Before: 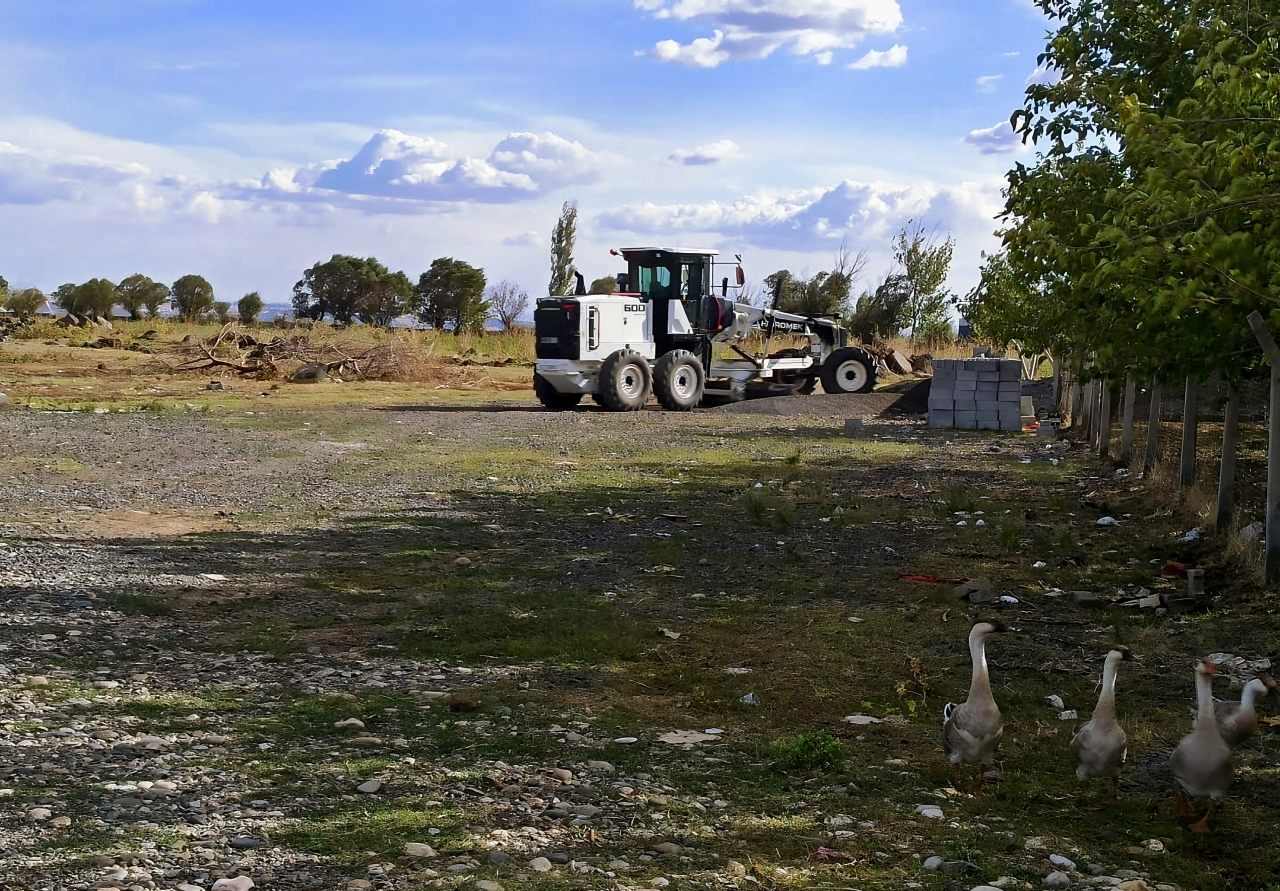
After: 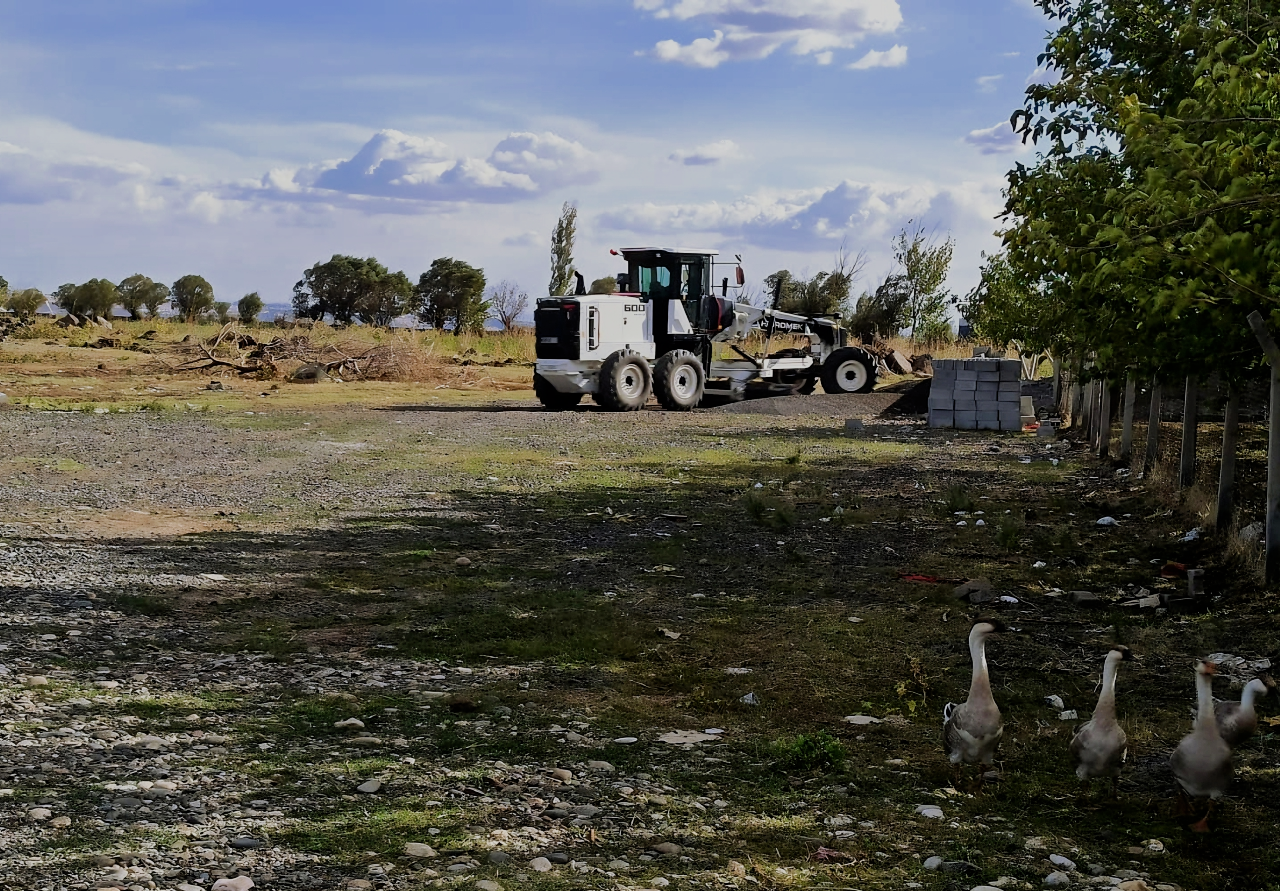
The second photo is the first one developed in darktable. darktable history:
color zones: curves: ch0 [(0, 0.5) (0.143, 0.5) (0.286, 0.5) (0.429, 0.495) (0.571, 0.437) (0.714, 0.44) (0.857, 0.496) (1, 0.5)]
filmic rgb: black relative exposure -7.65 EV, white relative exposure 4.56 EV, hardness 3.61
